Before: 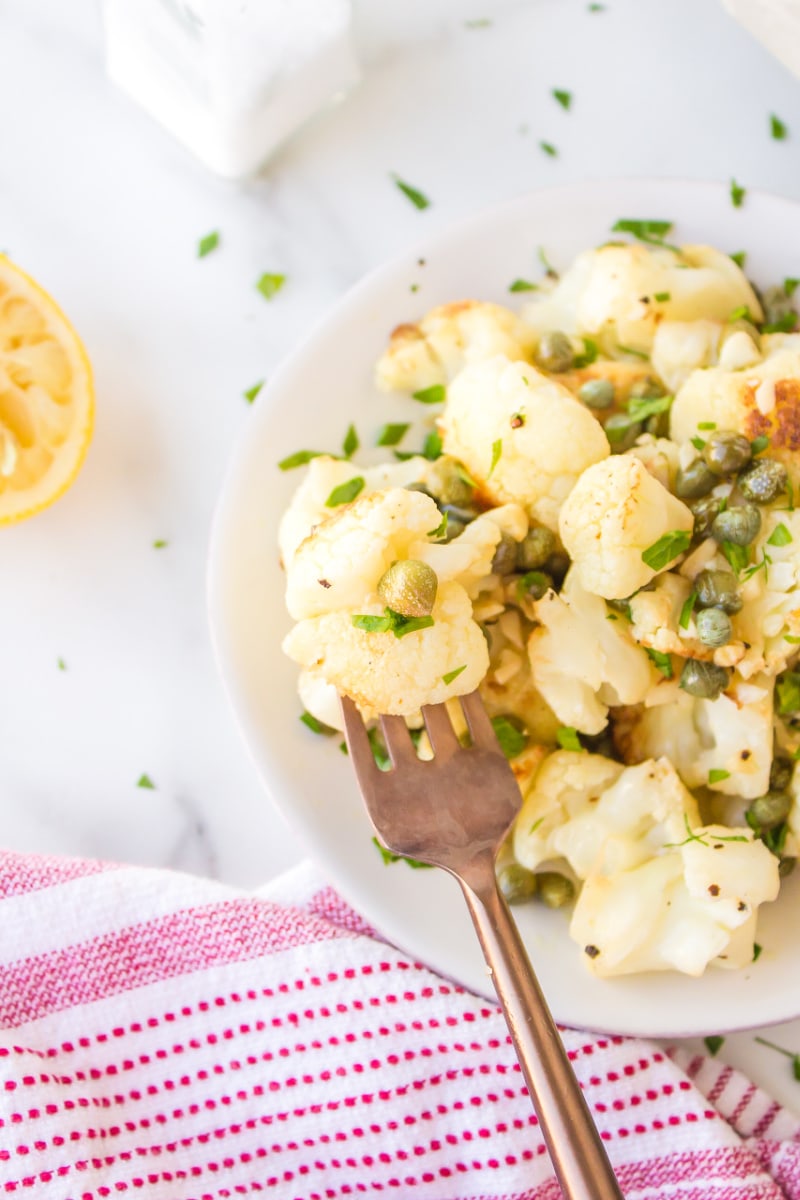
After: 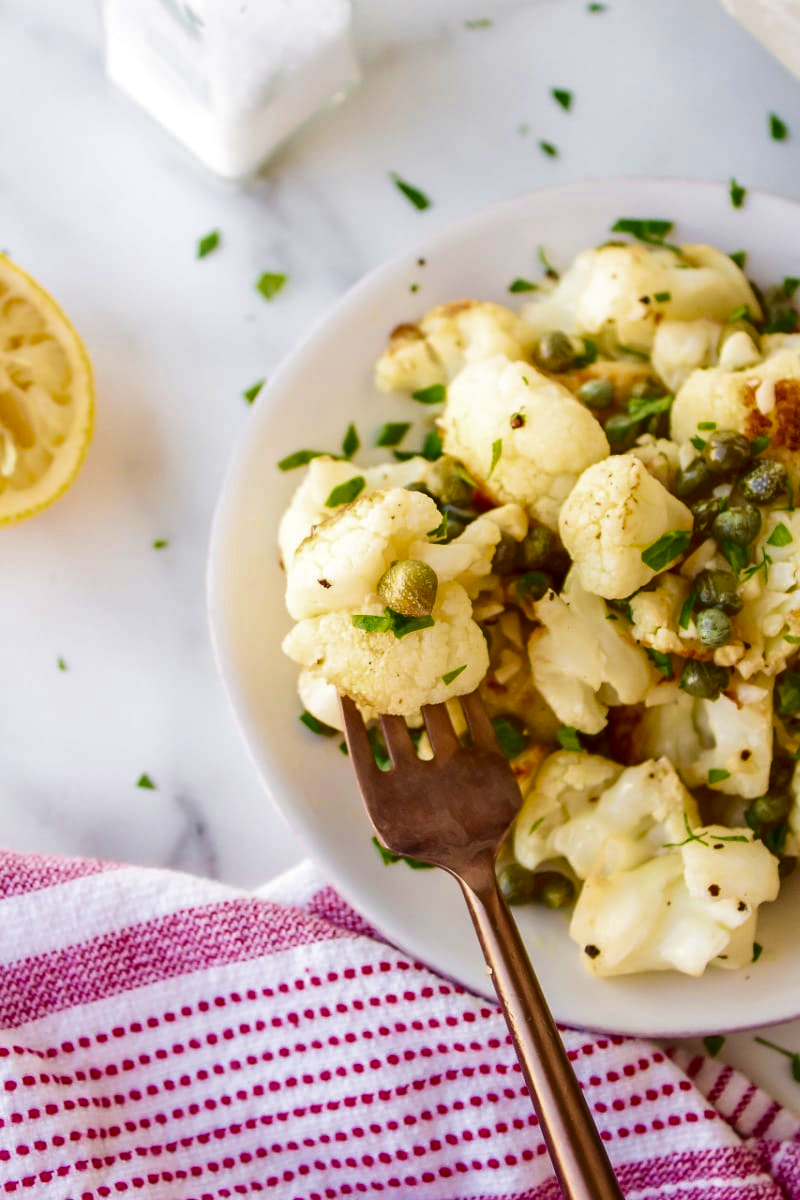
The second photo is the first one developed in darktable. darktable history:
haze removal: adaptive false
contrast brightness saturation: brightness -0.536
velvia: strength 44.9%
